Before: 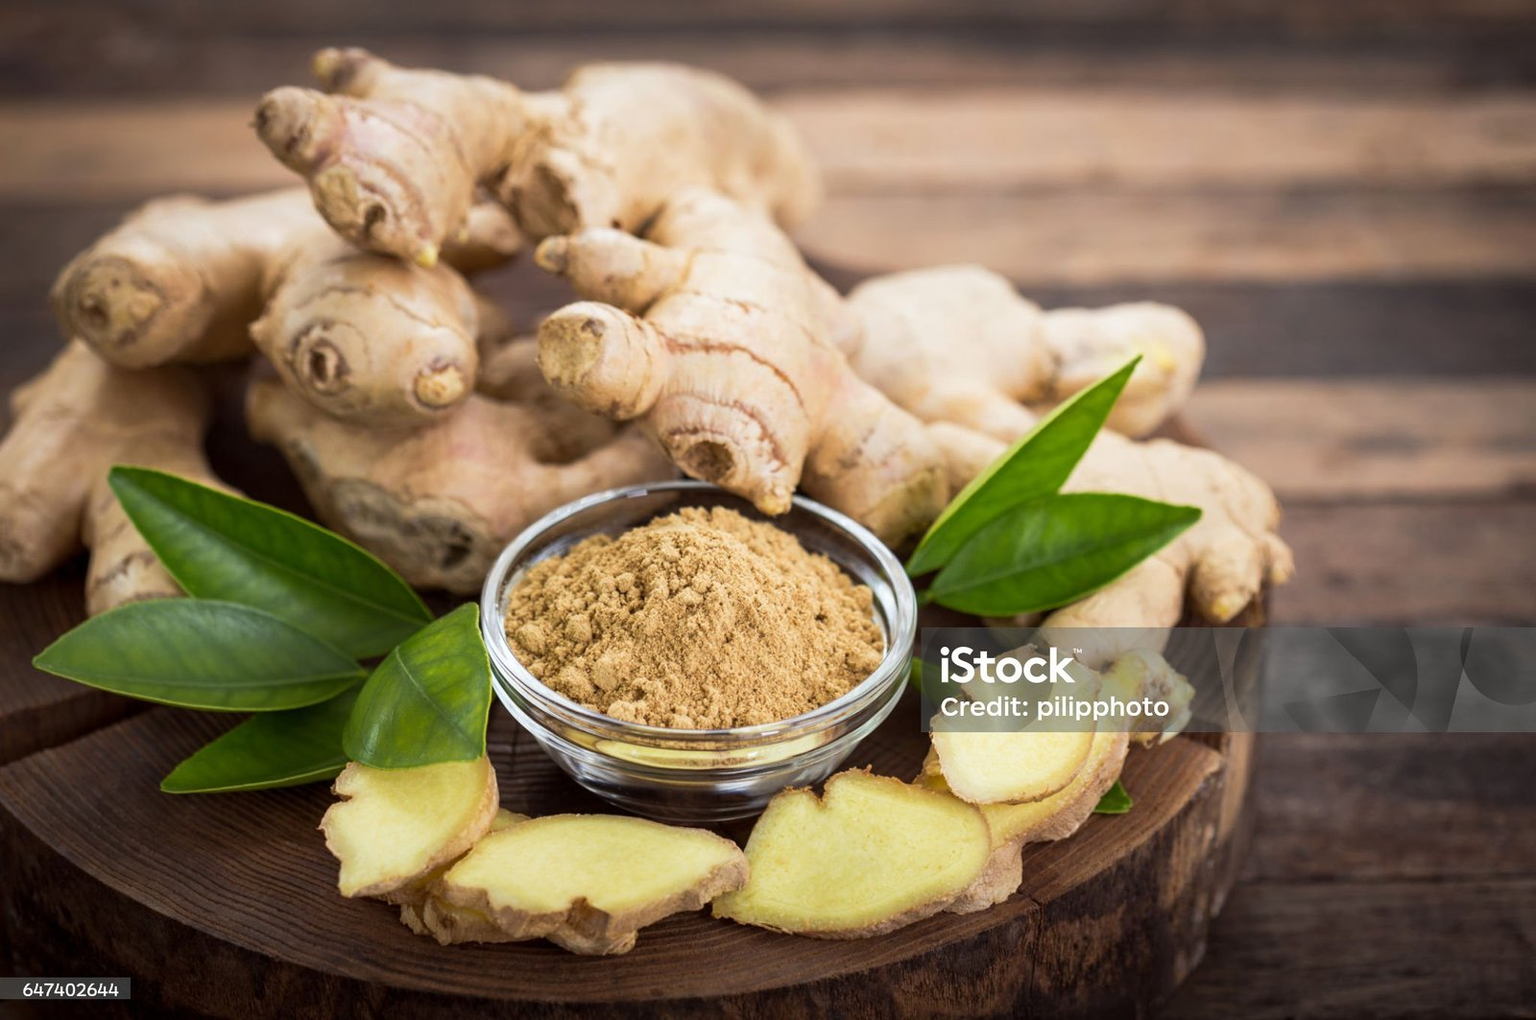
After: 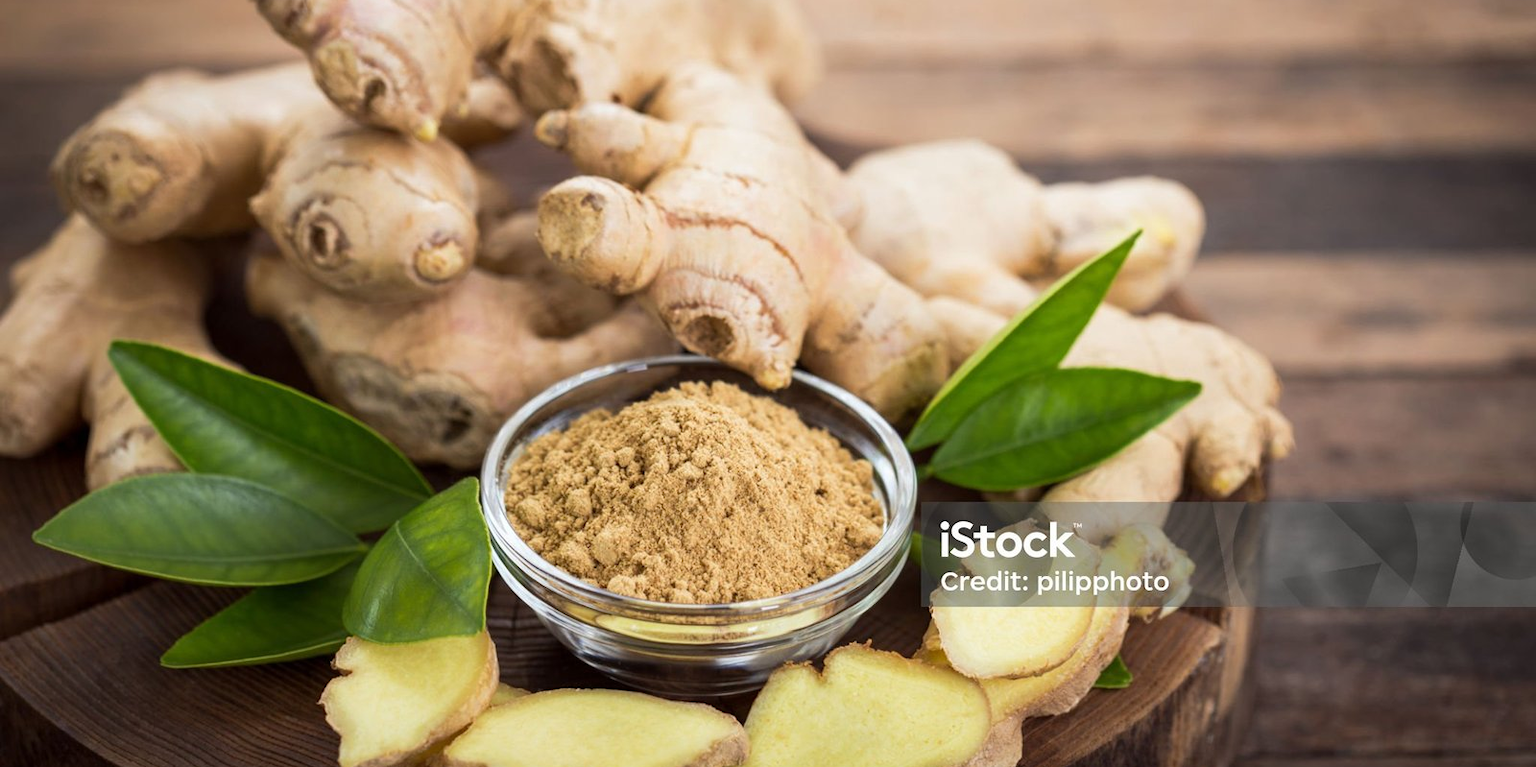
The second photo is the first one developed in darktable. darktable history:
crop and rotate: top 12.416%, bottom 12.359%
